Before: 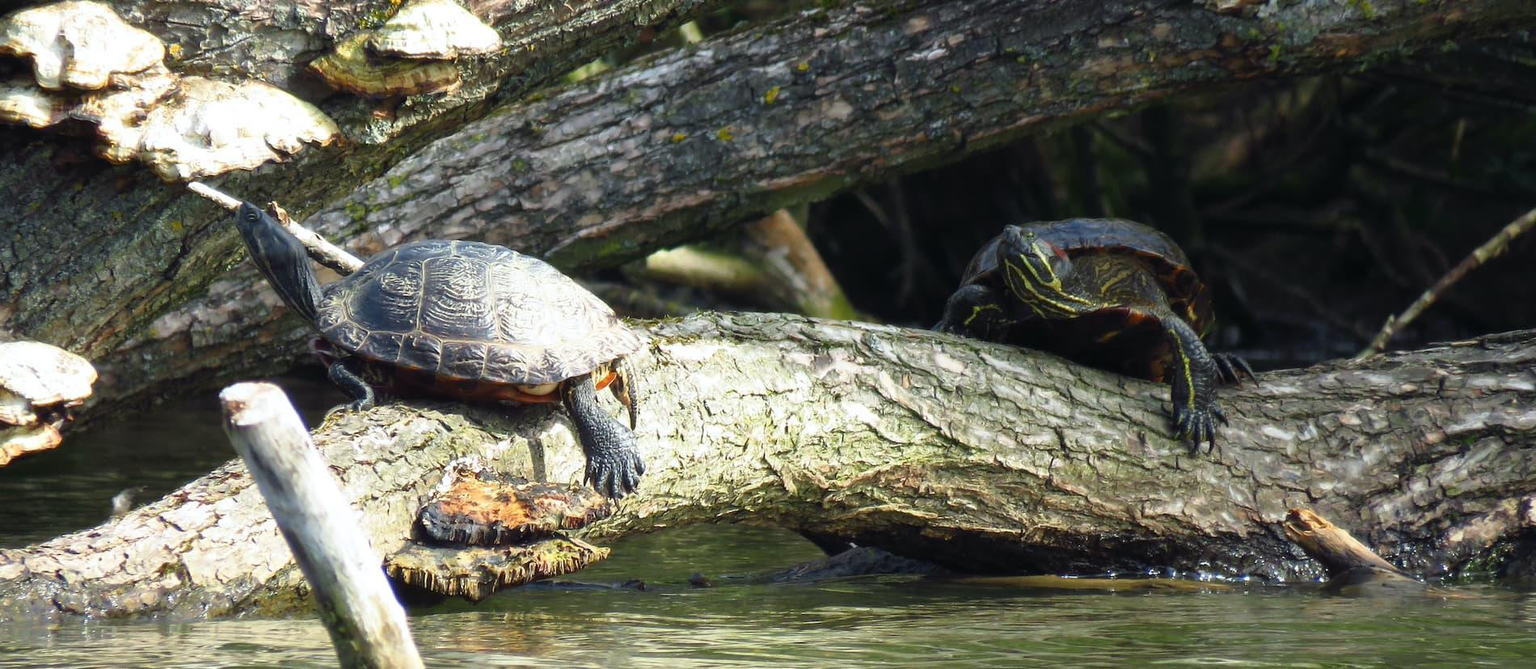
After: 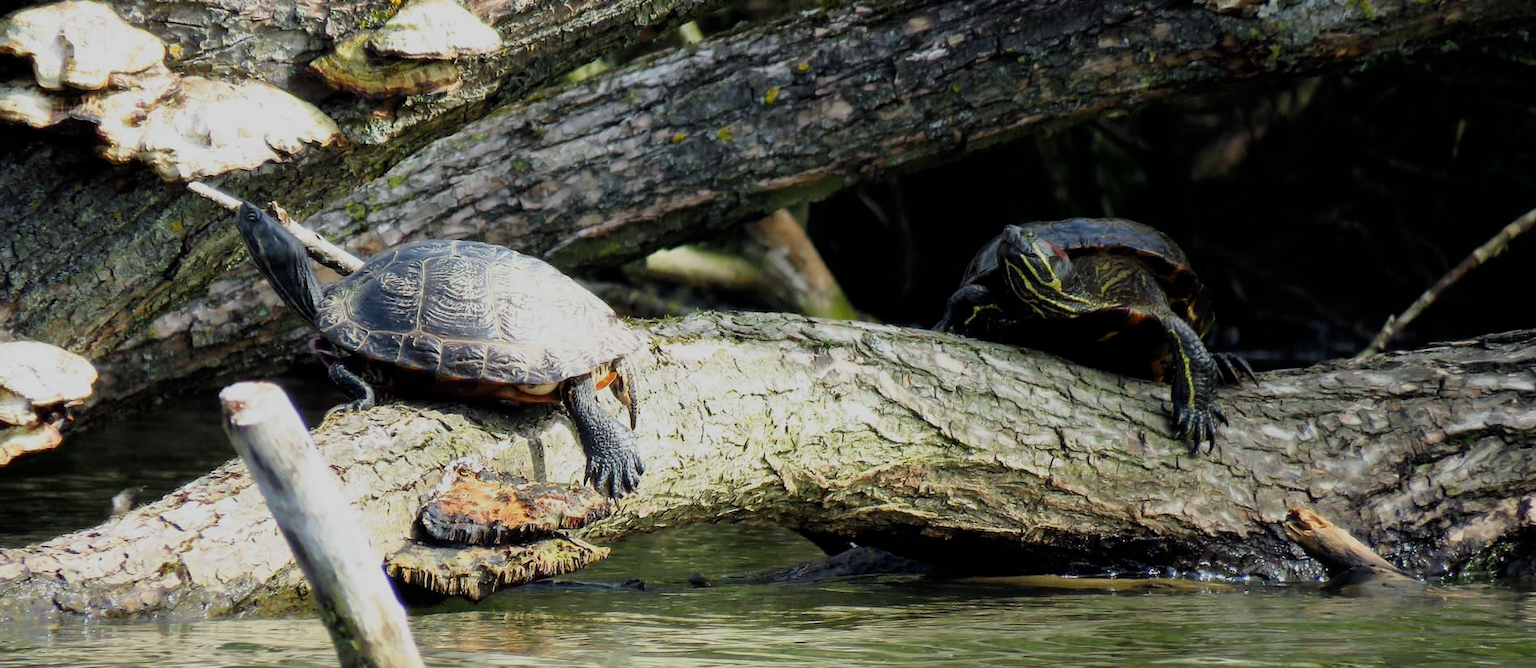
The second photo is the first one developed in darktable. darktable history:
filmic rgb: black relative exposure -7.65 EV, white relative exposure 4.56 EV, hardness 3.61
exposure: black level correction 0.004, exposure 0.014 EV, compensate highlight preservation false
